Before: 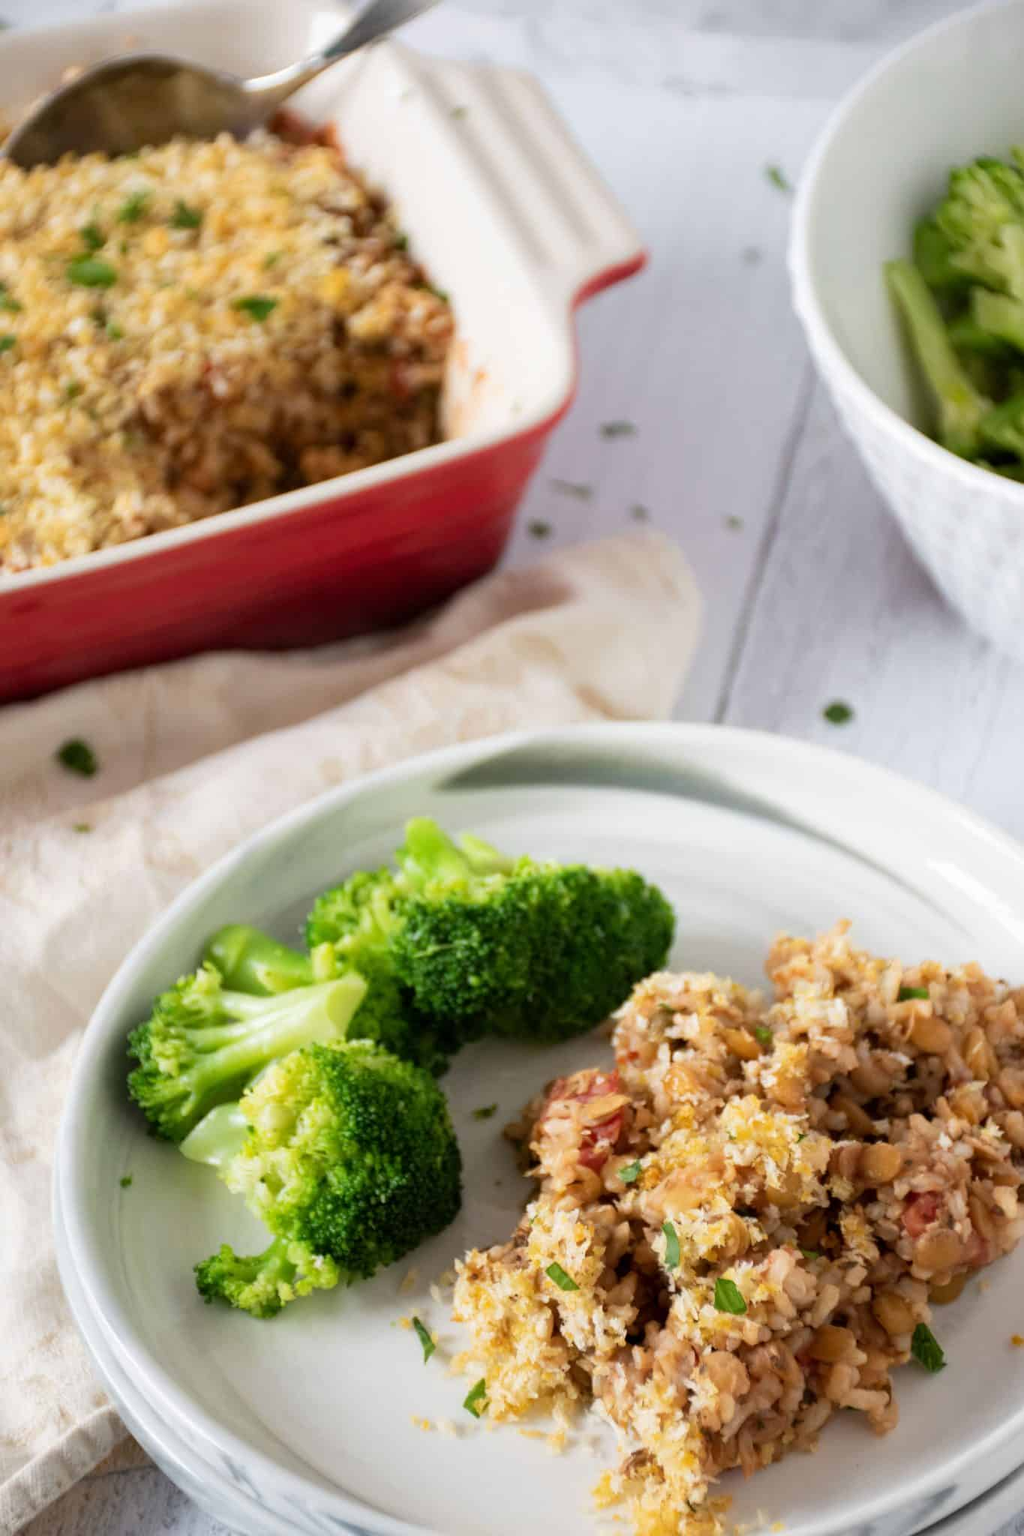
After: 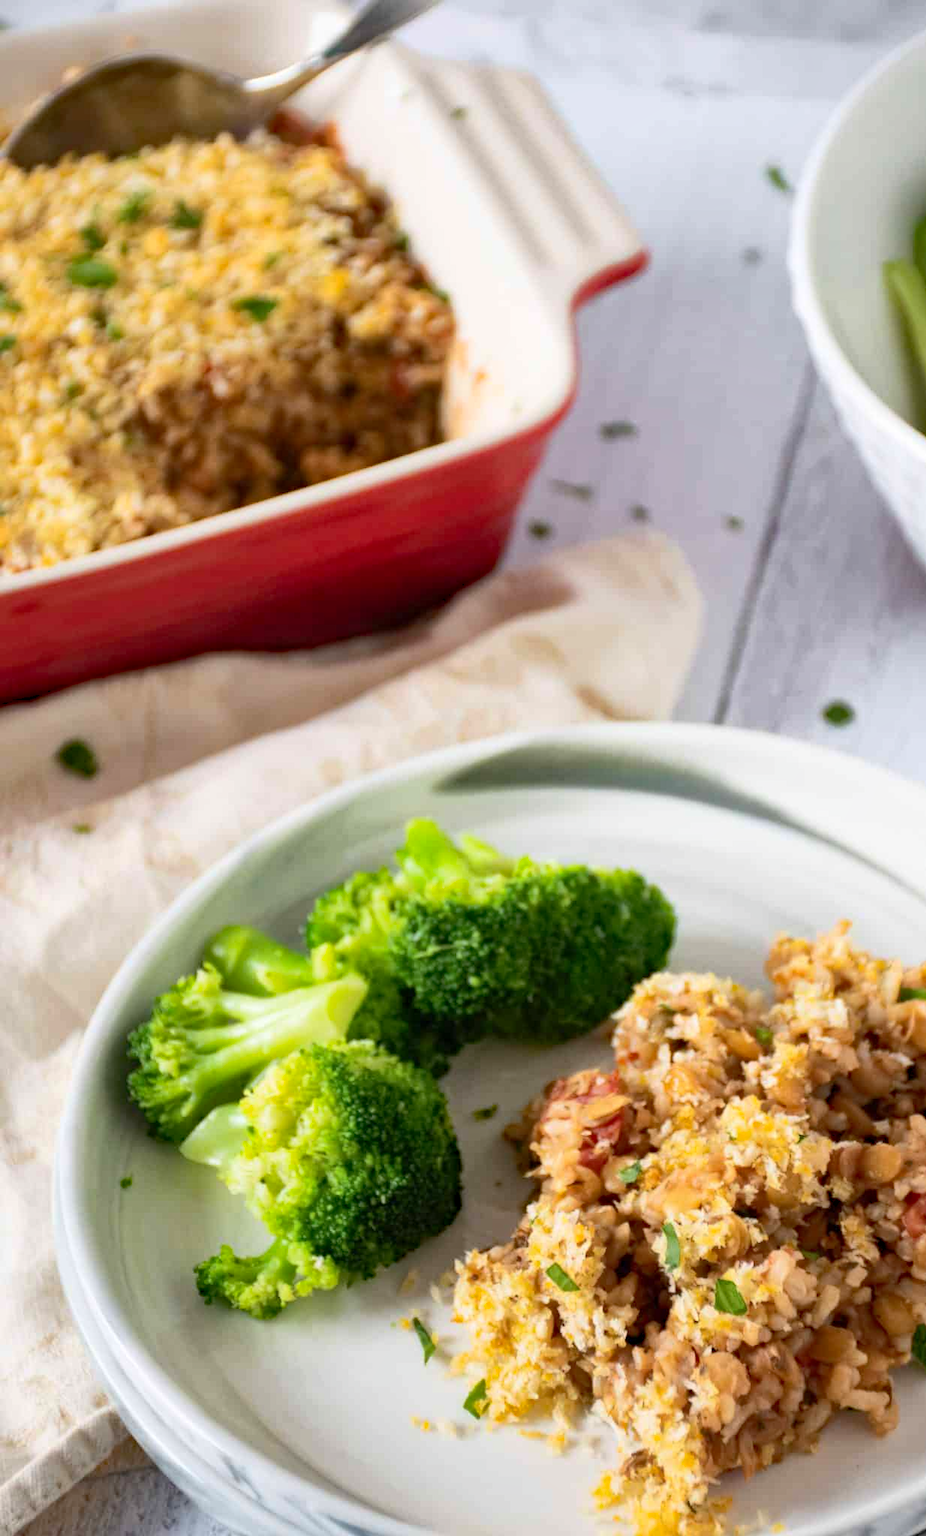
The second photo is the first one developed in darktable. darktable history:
haze removal: strength 0.291, distance 0.246, compatibility mode true, adaptive false
contrast brightness saturation: contrast 0.24, brightness 0.095
crop: right 9.476%, bottom 0.025%
shadows and highlights: on, module defaults
